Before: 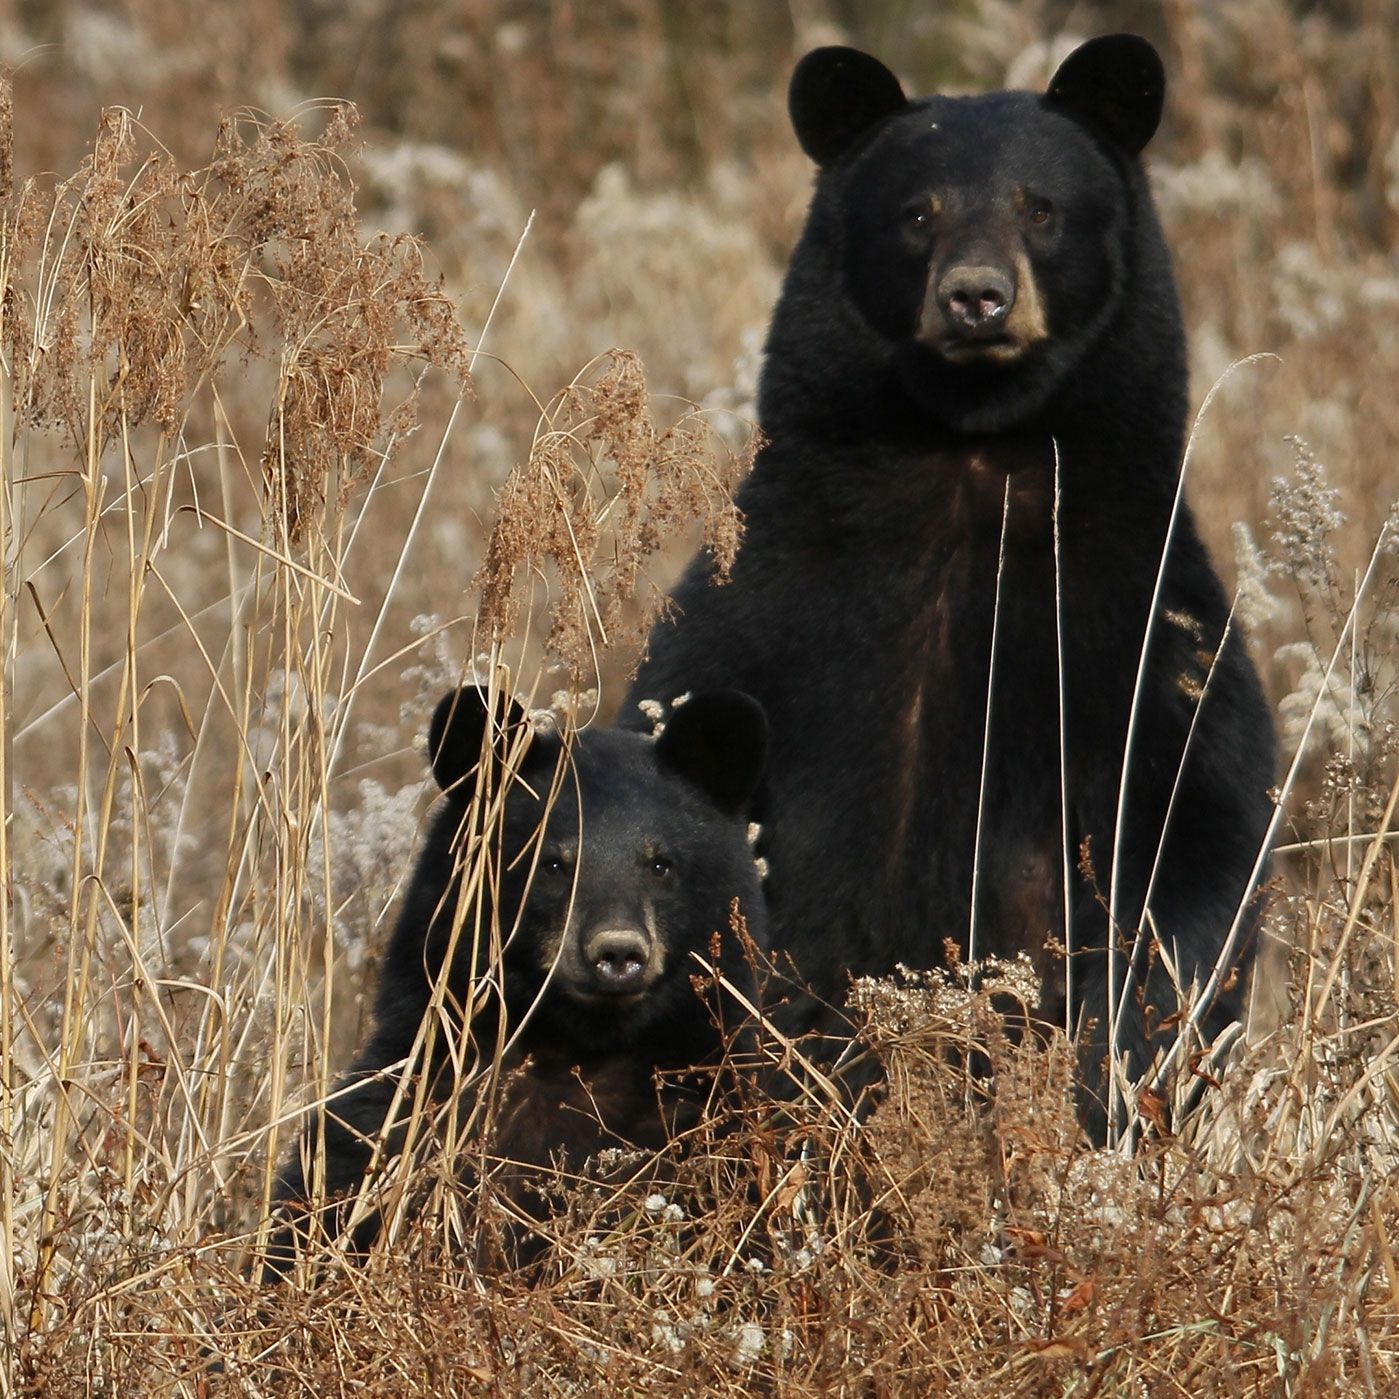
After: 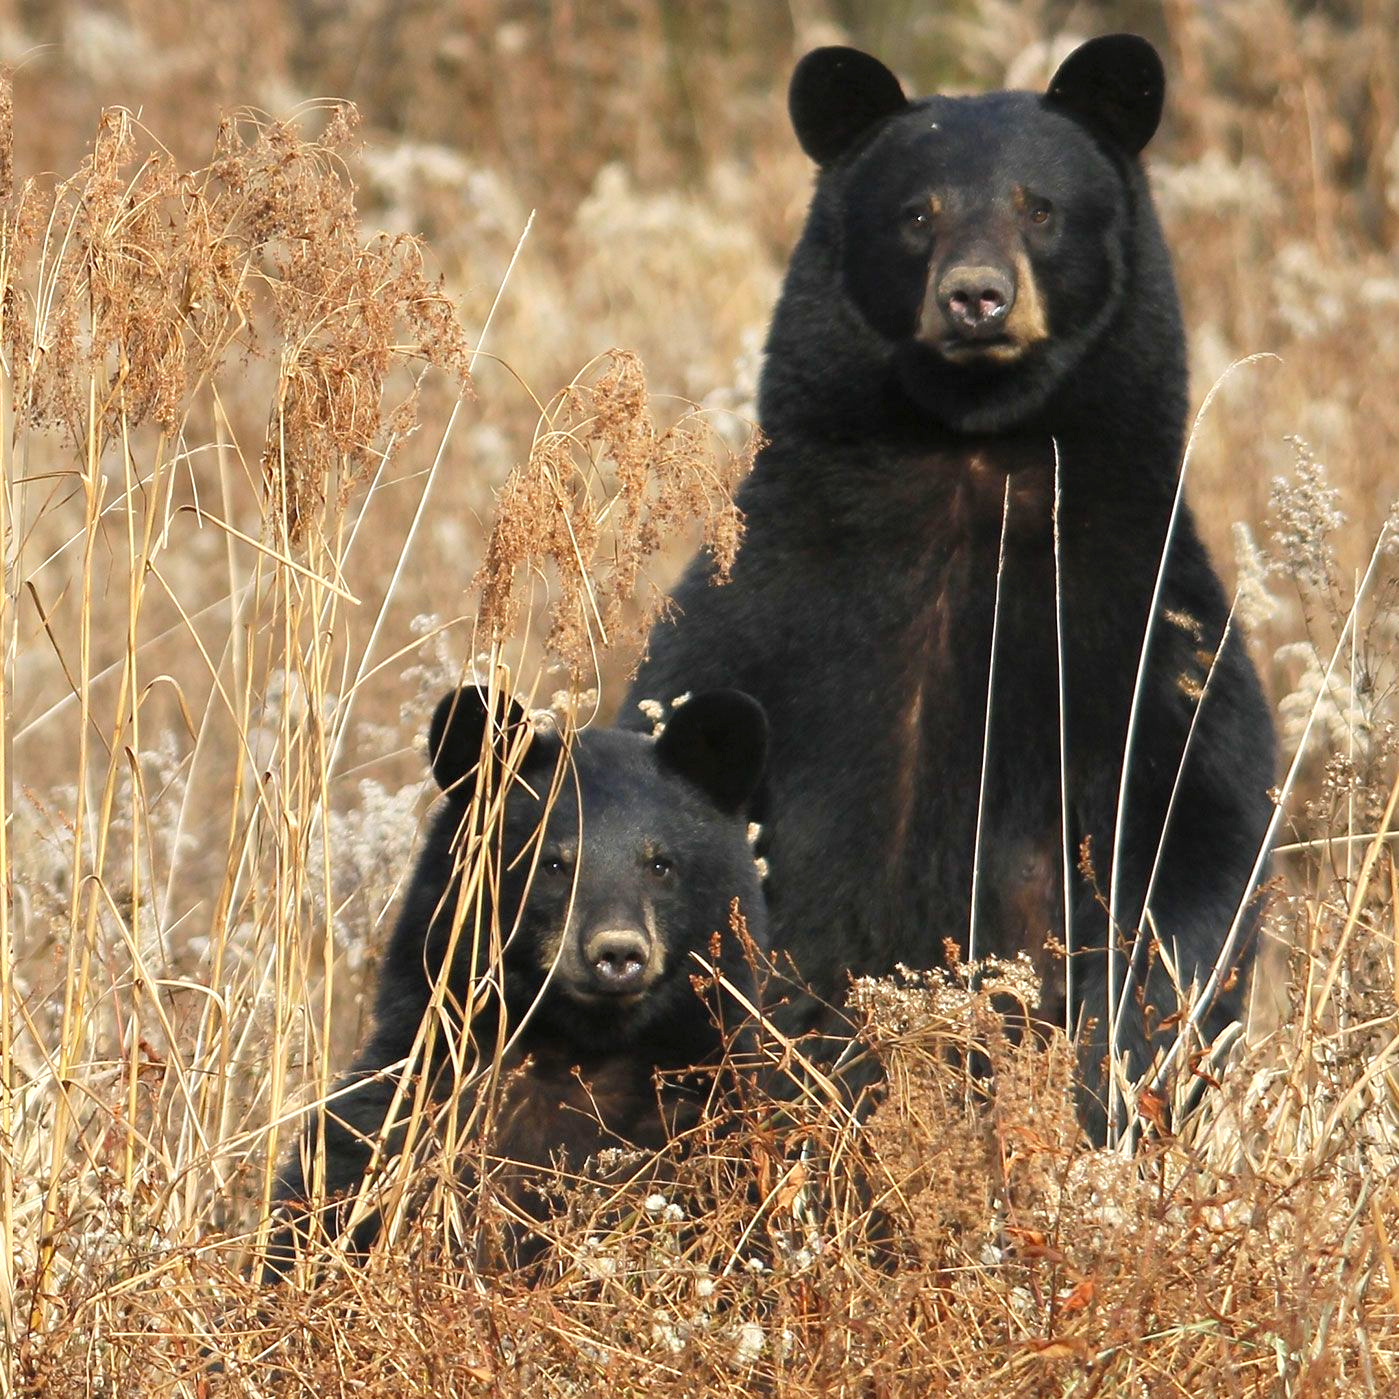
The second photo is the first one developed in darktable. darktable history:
exposure: exposure 0.506 EV, compensate highlight preservation false
contrast brightness saturation: brightness 0.09, saturation 0.192
